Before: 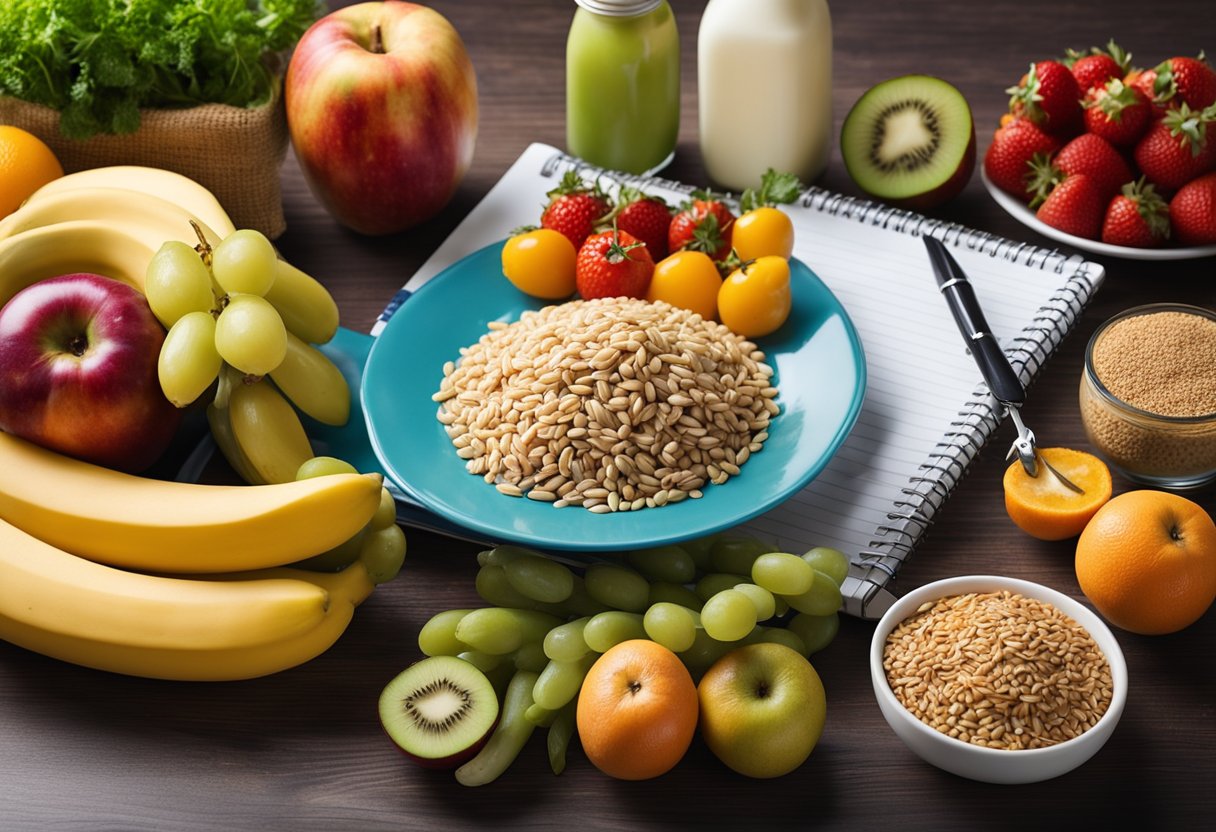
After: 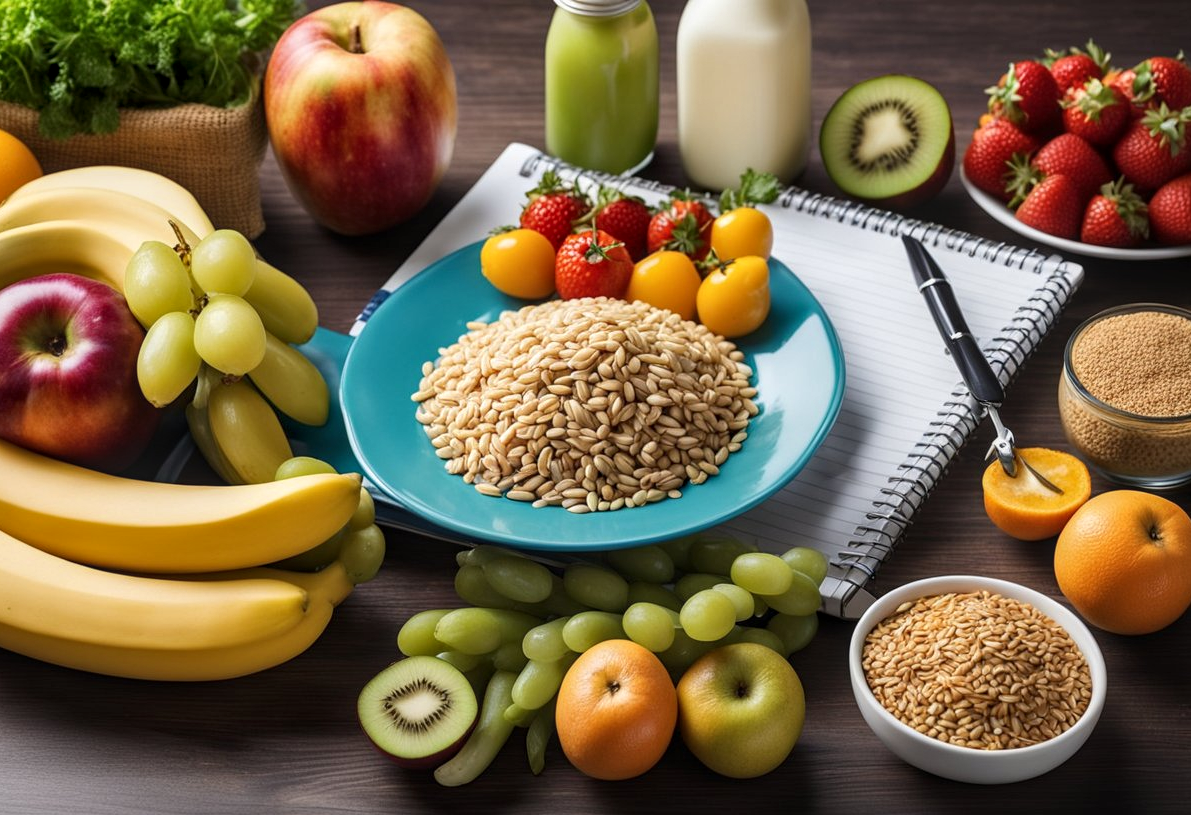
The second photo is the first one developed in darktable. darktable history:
crop: left 1.743%, right 0.268%, bottom 2.011%
local contrast: on, module defaults
